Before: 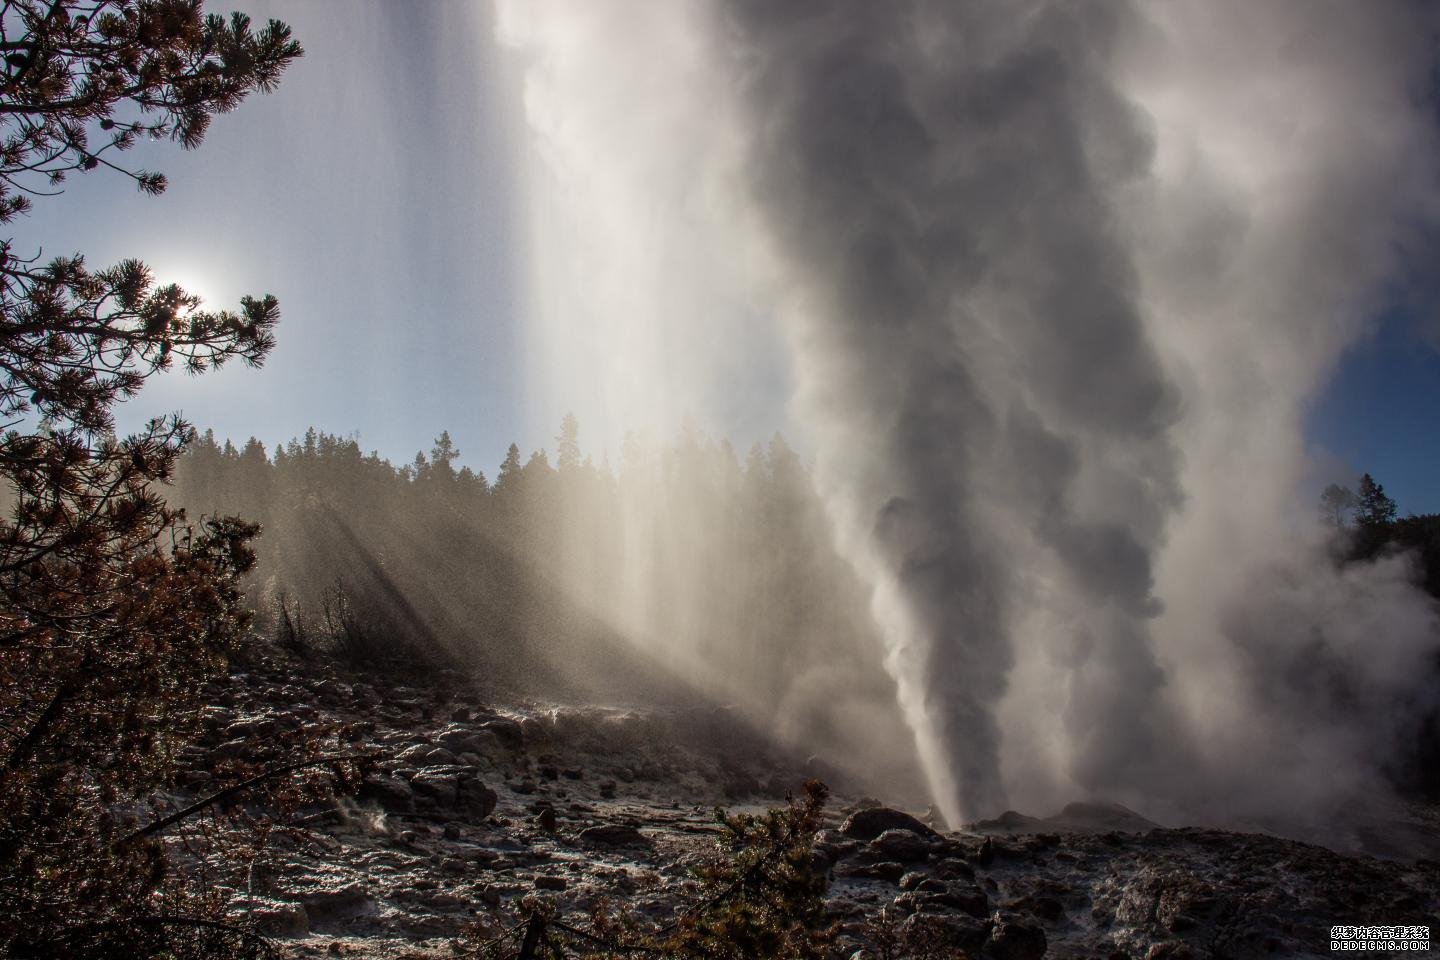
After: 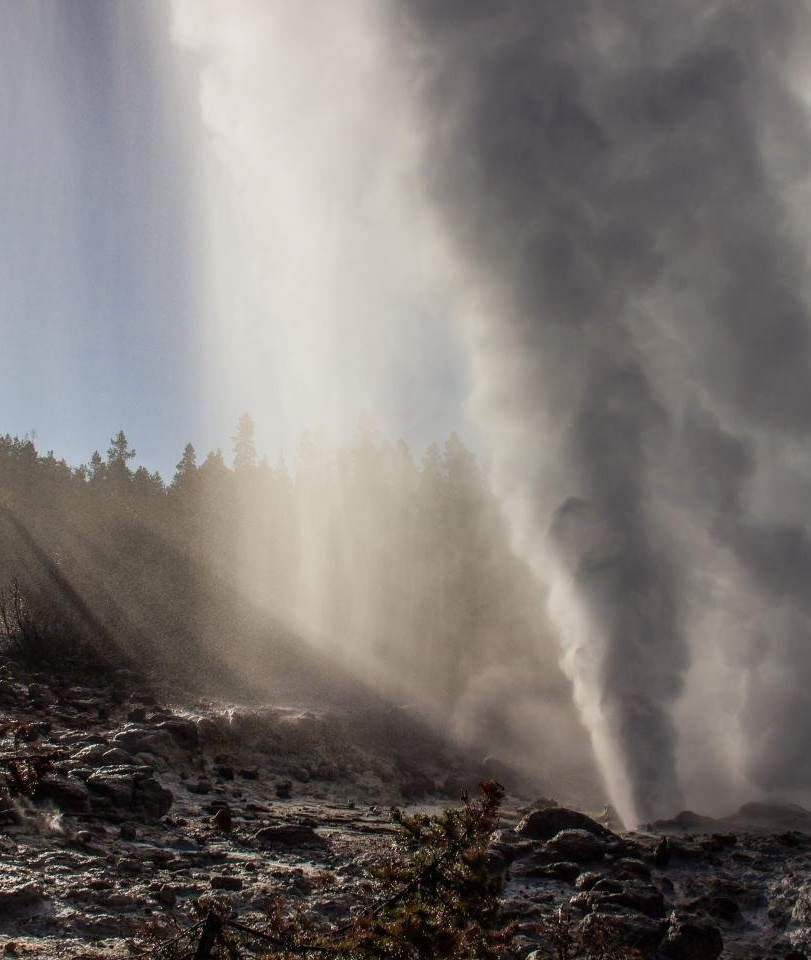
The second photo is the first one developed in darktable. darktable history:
crop and rotate: left 22.52%, right 21.102%
tone curve: curves: ch0 [(0, 0) (0.822, 0.825) (0.994, 0.955)]; ch1 [(0, 0) (0.226, 0.261) (0.383, 0.397) (0.46, 0.46) (0.498, 0.479) (0.524, 0.523) (0.578, 0.575) (1, 1)]; ch2 [(0, 0) (0.438, 0.456) (0.5, 0.498) (0.547, 0.515) (0.597, 0.58) (0.629, 0.603) (1, 1)], color space Lab, linked channels, preserve colors none
